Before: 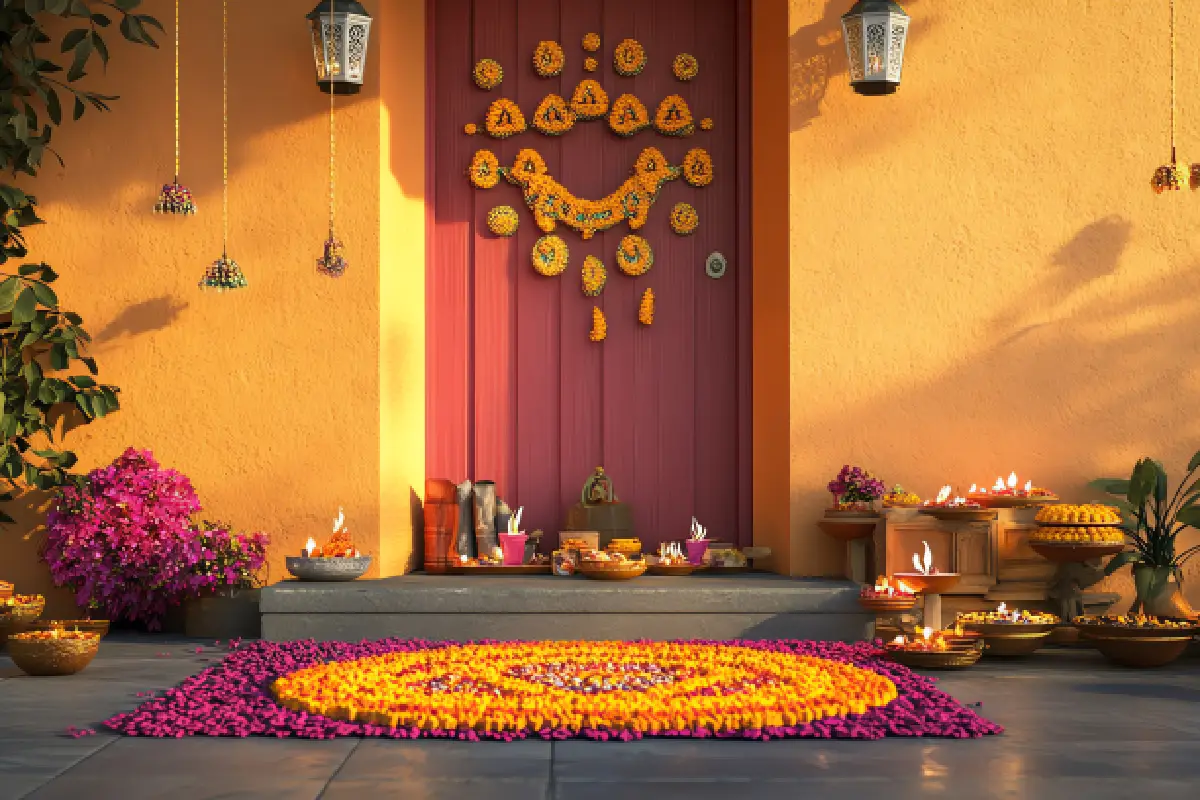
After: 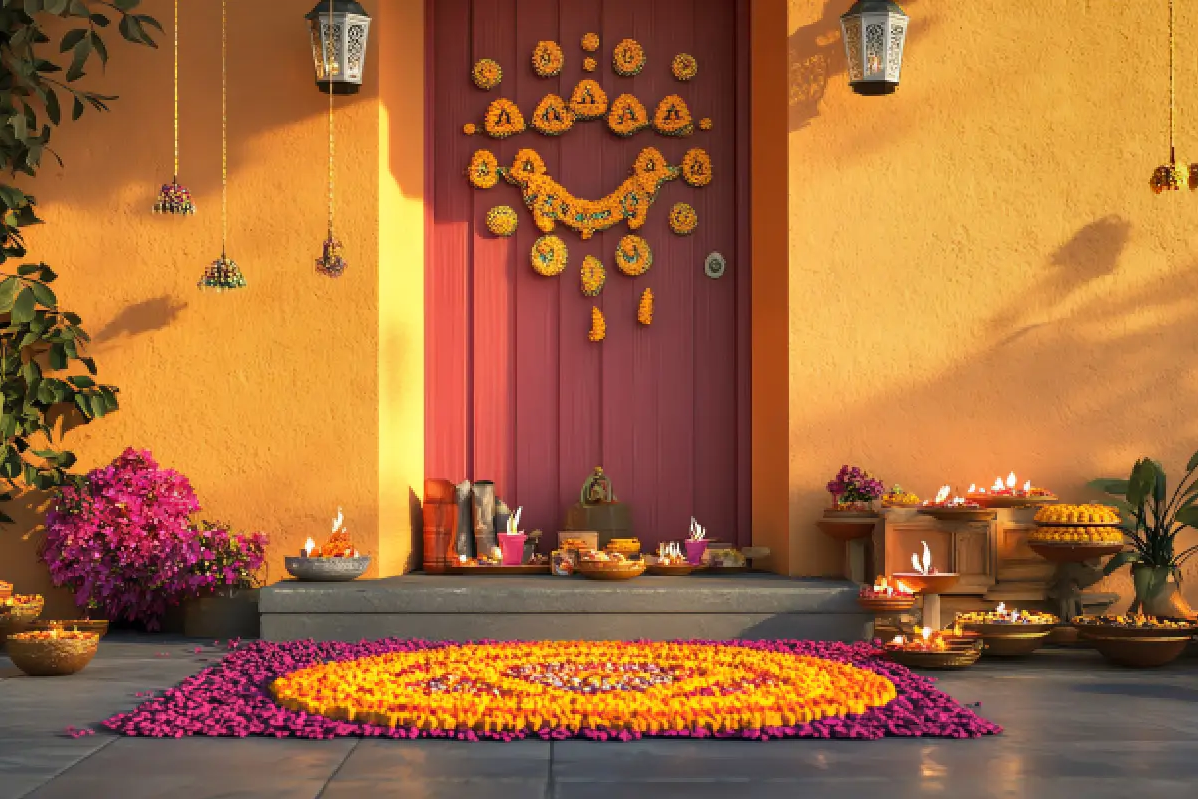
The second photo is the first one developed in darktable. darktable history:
crop and rotate: left 0.126%
shadows and highlights: soften with gaussian
